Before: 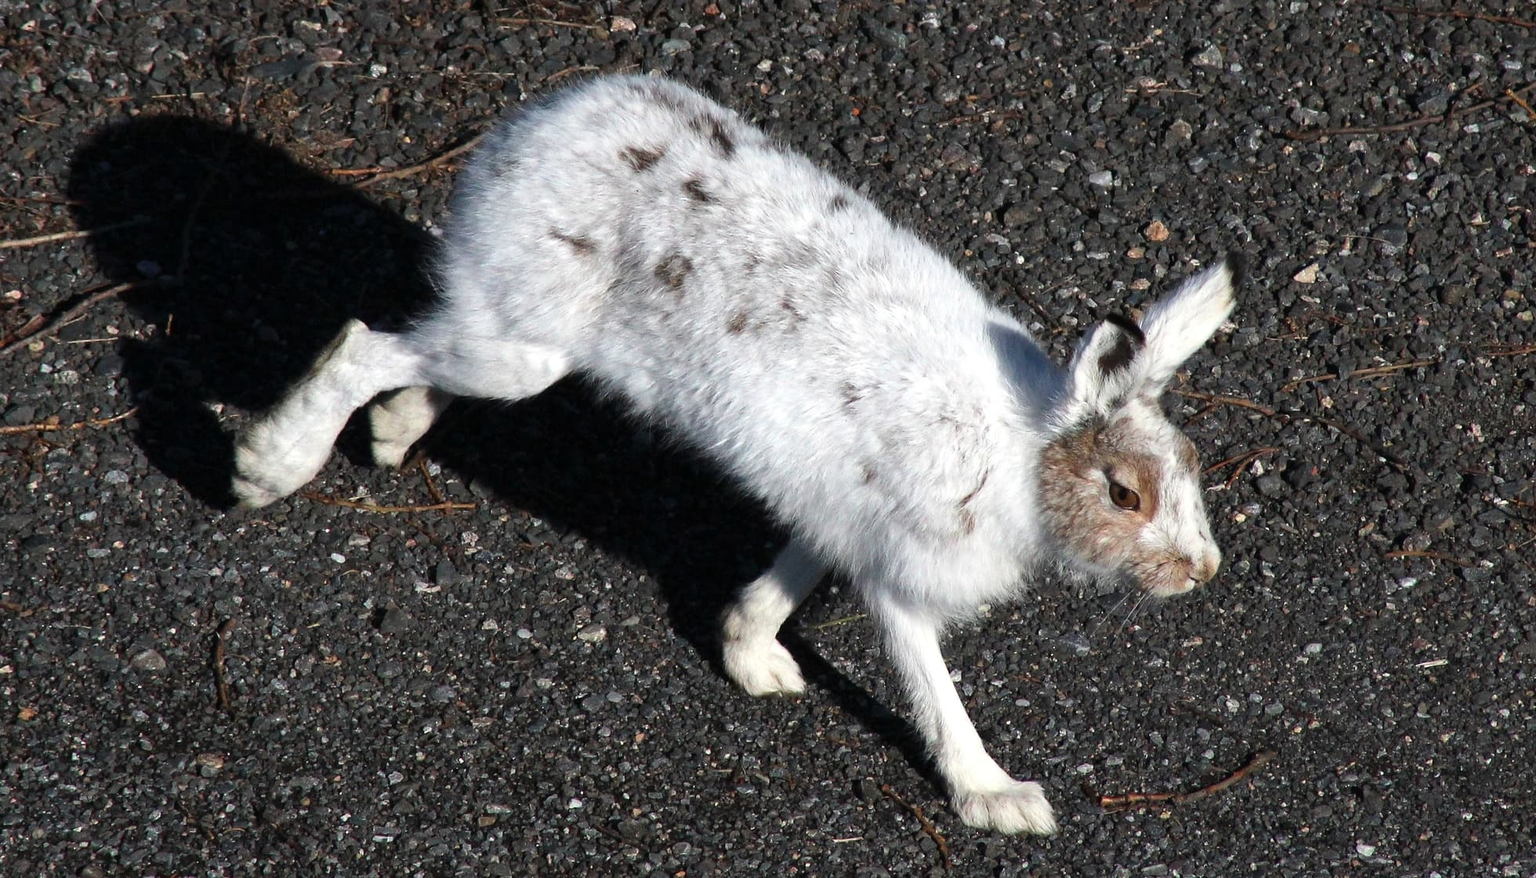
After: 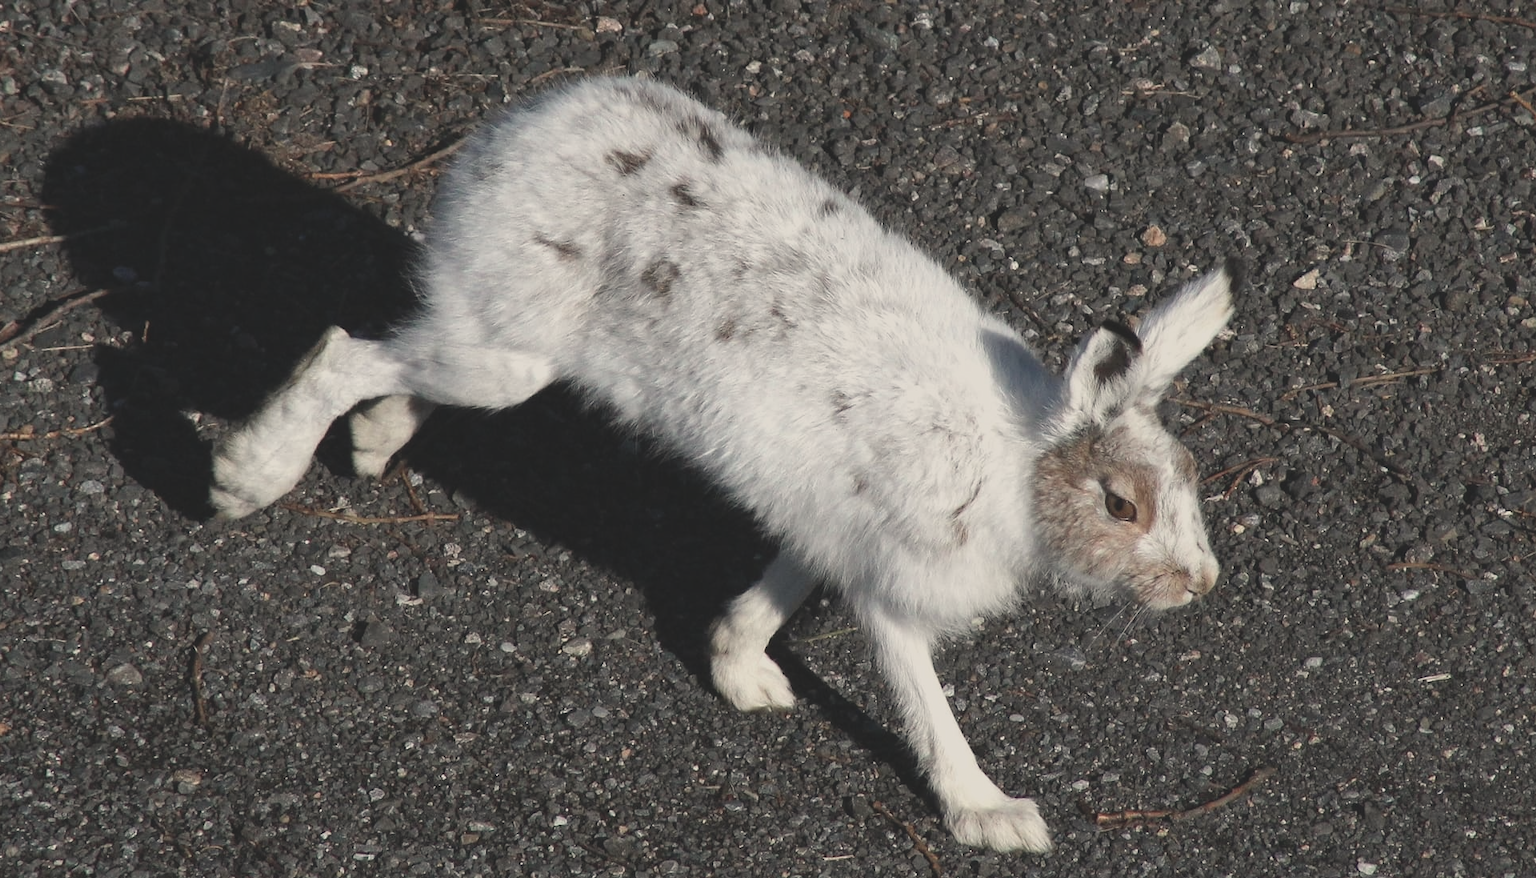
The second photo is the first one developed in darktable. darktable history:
white balance: red 1.045, blue 0.932
contrast brightness saturation: contrast -0.26, saturation -0.43
crop: left 1.743%, right 0.268%, bottom 2.011%
